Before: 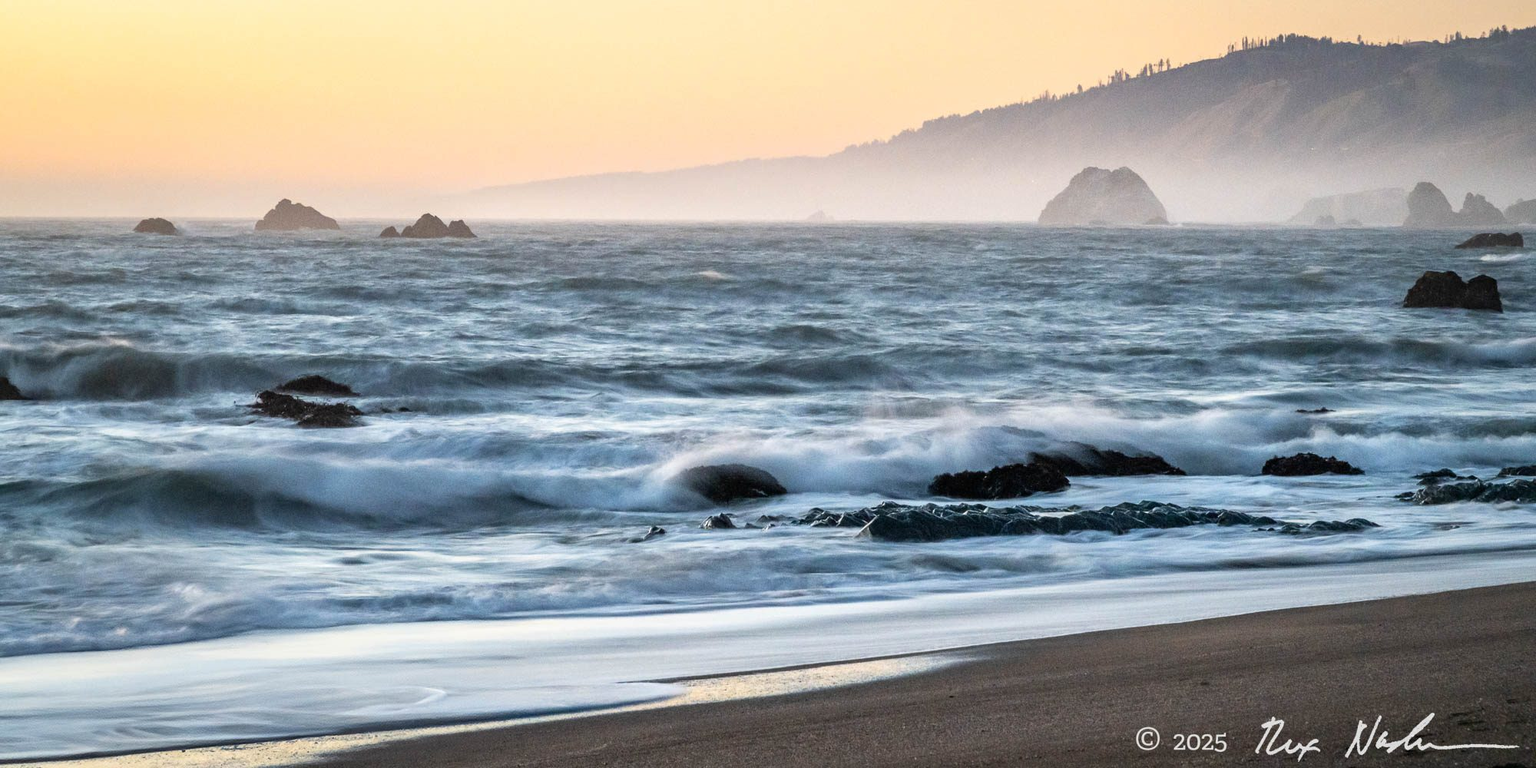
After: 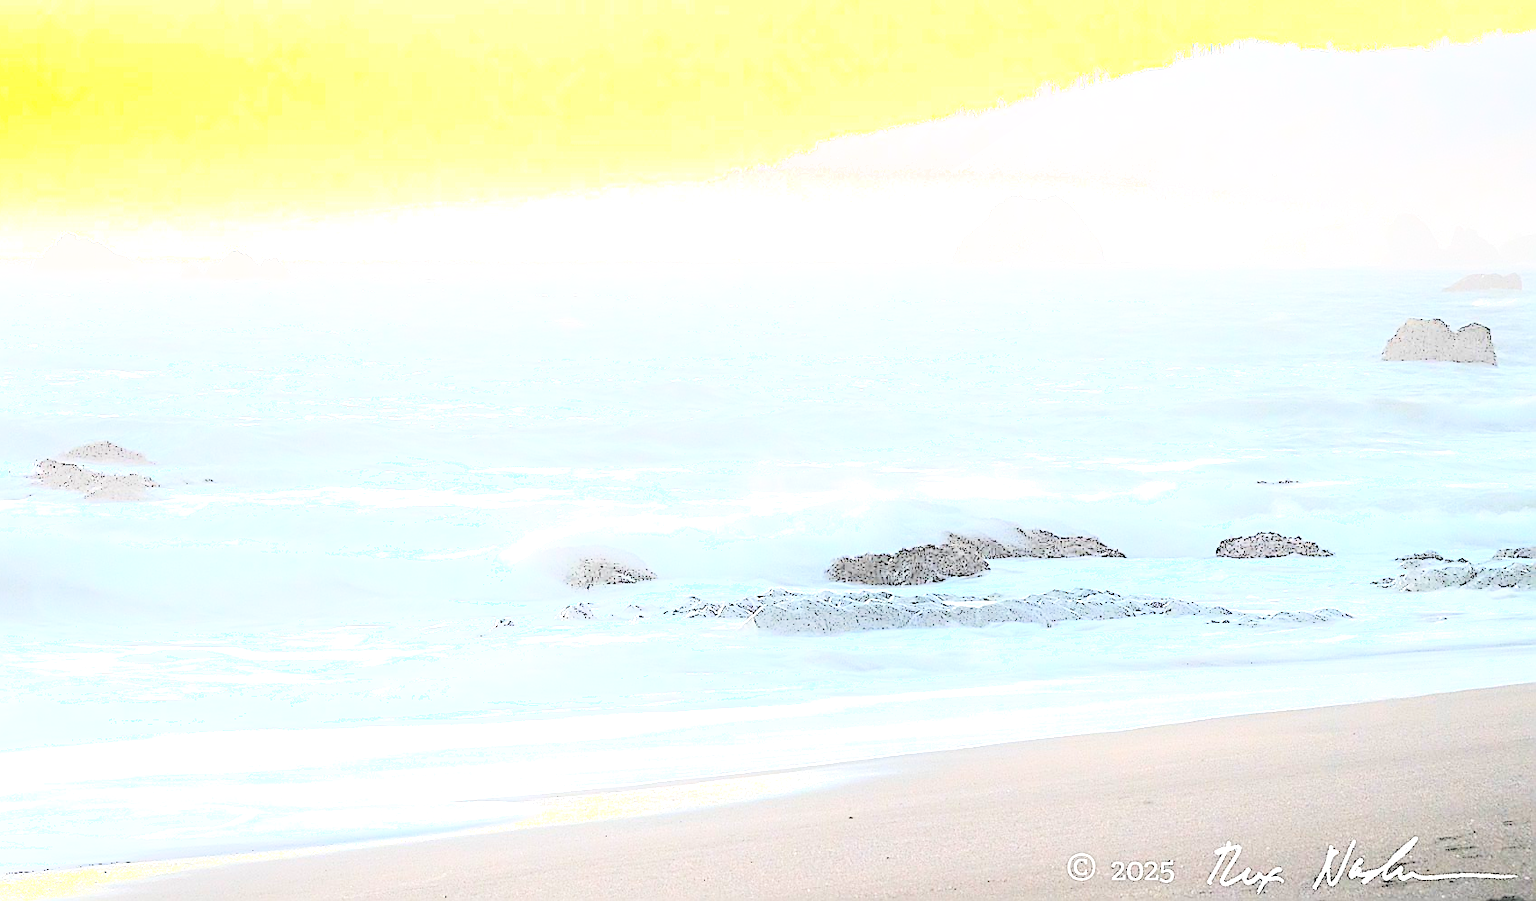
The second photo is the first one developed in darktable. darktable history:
contrast brightness saturation: brightness 0.994
exposure: black level correction 0, exposure 1 EV, compensate highlight preservation false
crop and rotate: left 14.774%
sharpen: radius 1.376, amount 1.255, threshold 0.635
shadows and highlights: highlights 71.65, soften with gaussian
